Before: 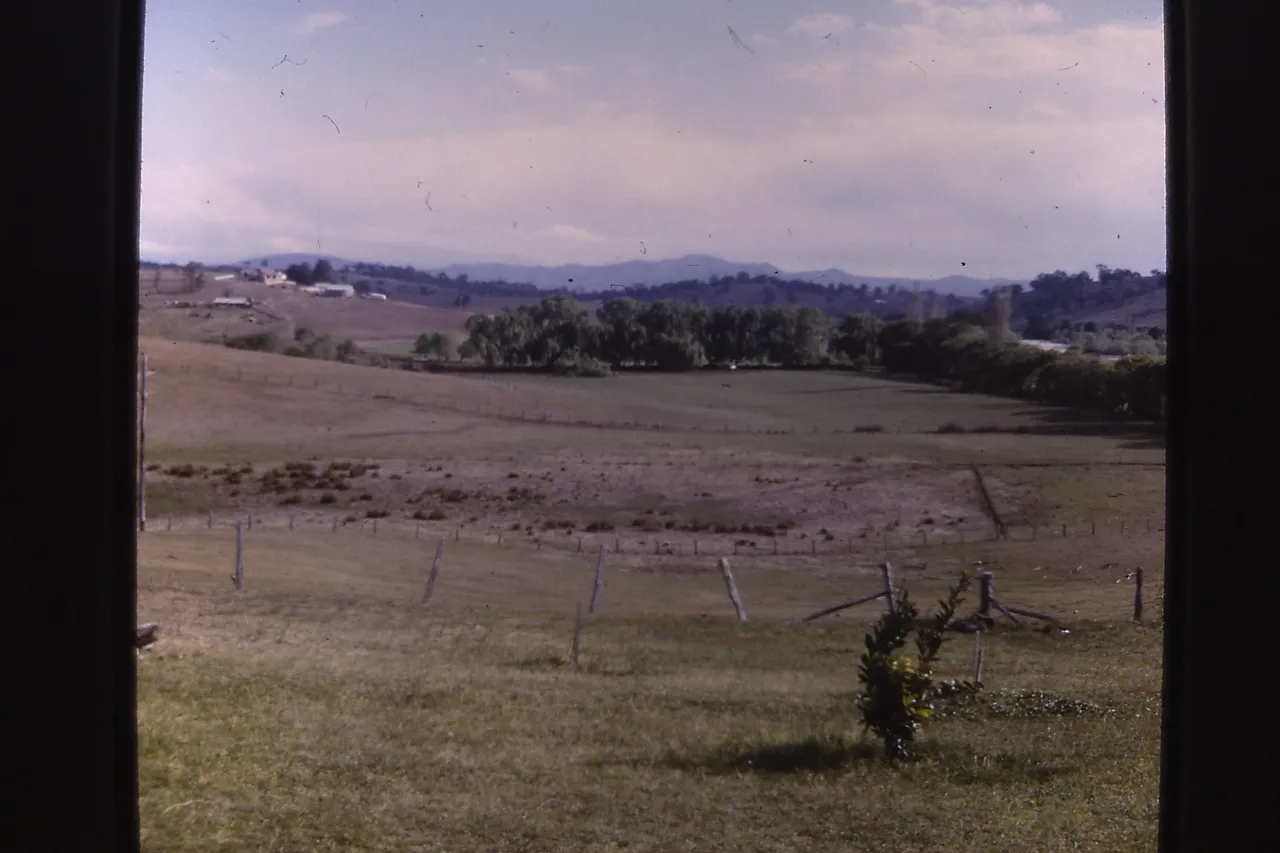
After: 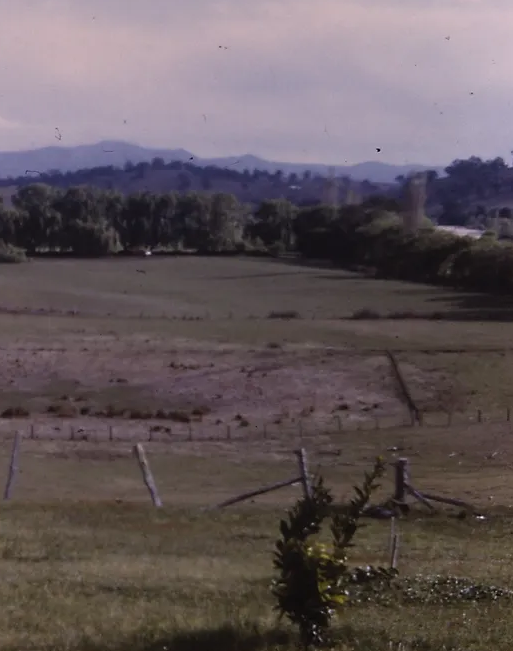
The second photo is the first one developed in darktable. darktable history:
crop: left 45.759%, top 13.475%, right 14.135%, bottom 10.097%
